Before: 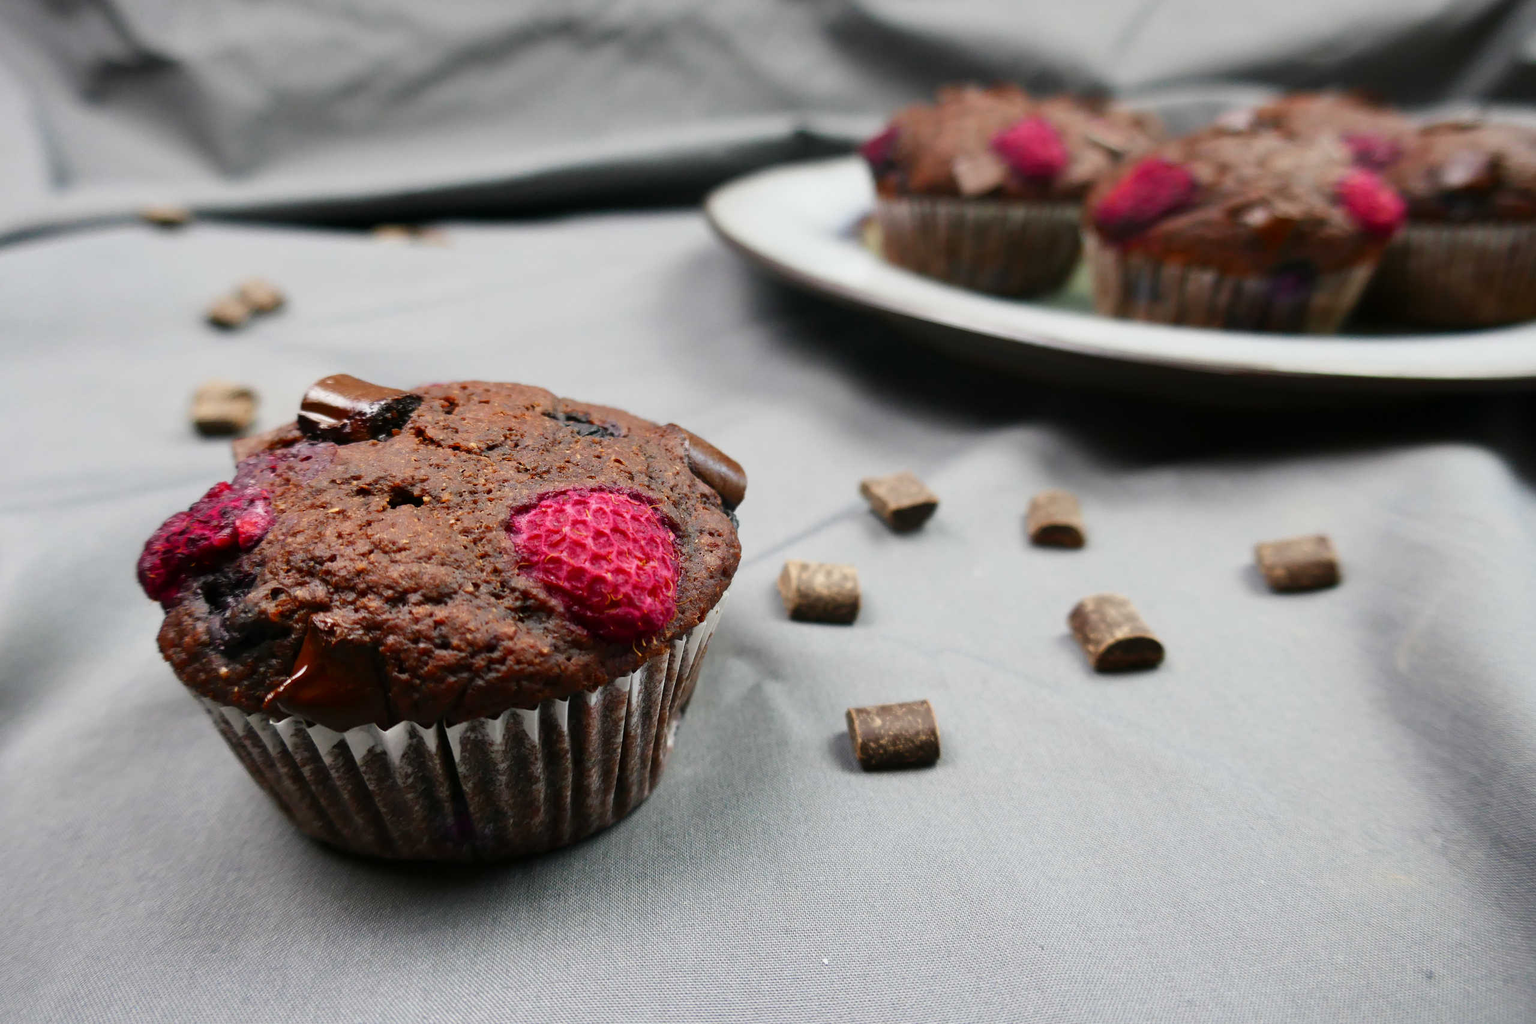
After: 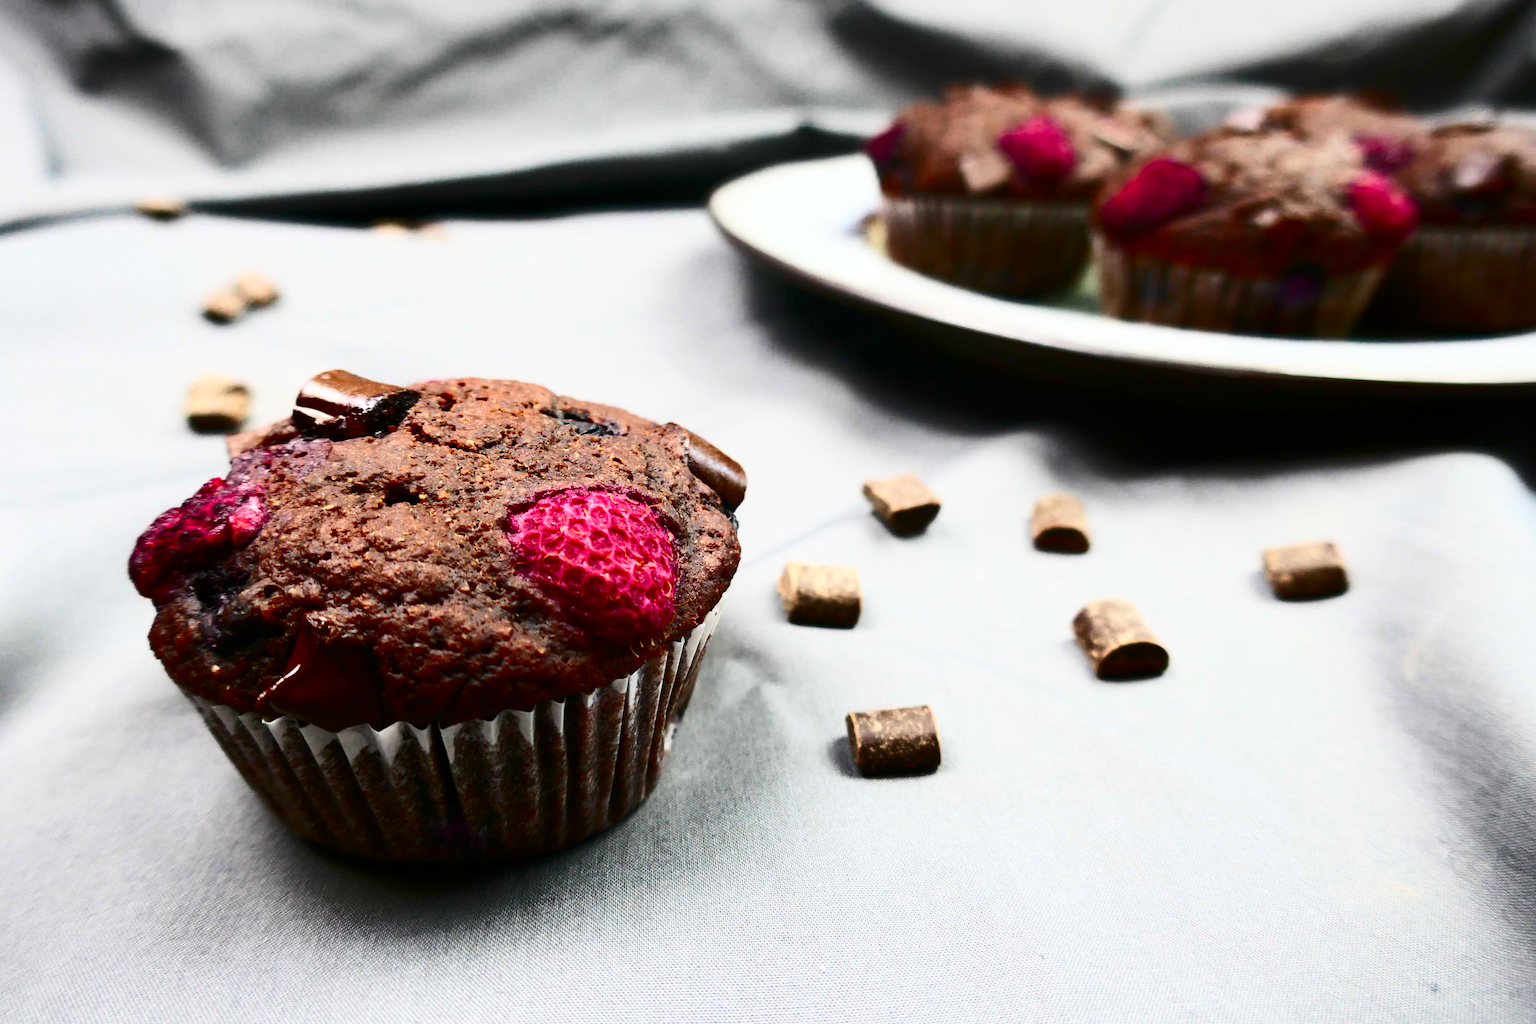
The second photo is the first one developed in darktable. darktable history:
crop and rotate: angle -0.5°
contrast brightness saturation: contrast 0.4, brightness 0.05, saturation 0.25
tone equalizer: -8 EV -0.001 EV, -7 EV 0.001 EV, -6 EV -0.002 EV, -5 EV -0.003 EV, -4 EV -0.062 EV, -3 EV -0.222 EV, -2 EV -0.267 EV, -1 EV 0.105 EV, +0 EV 0.303 EV
